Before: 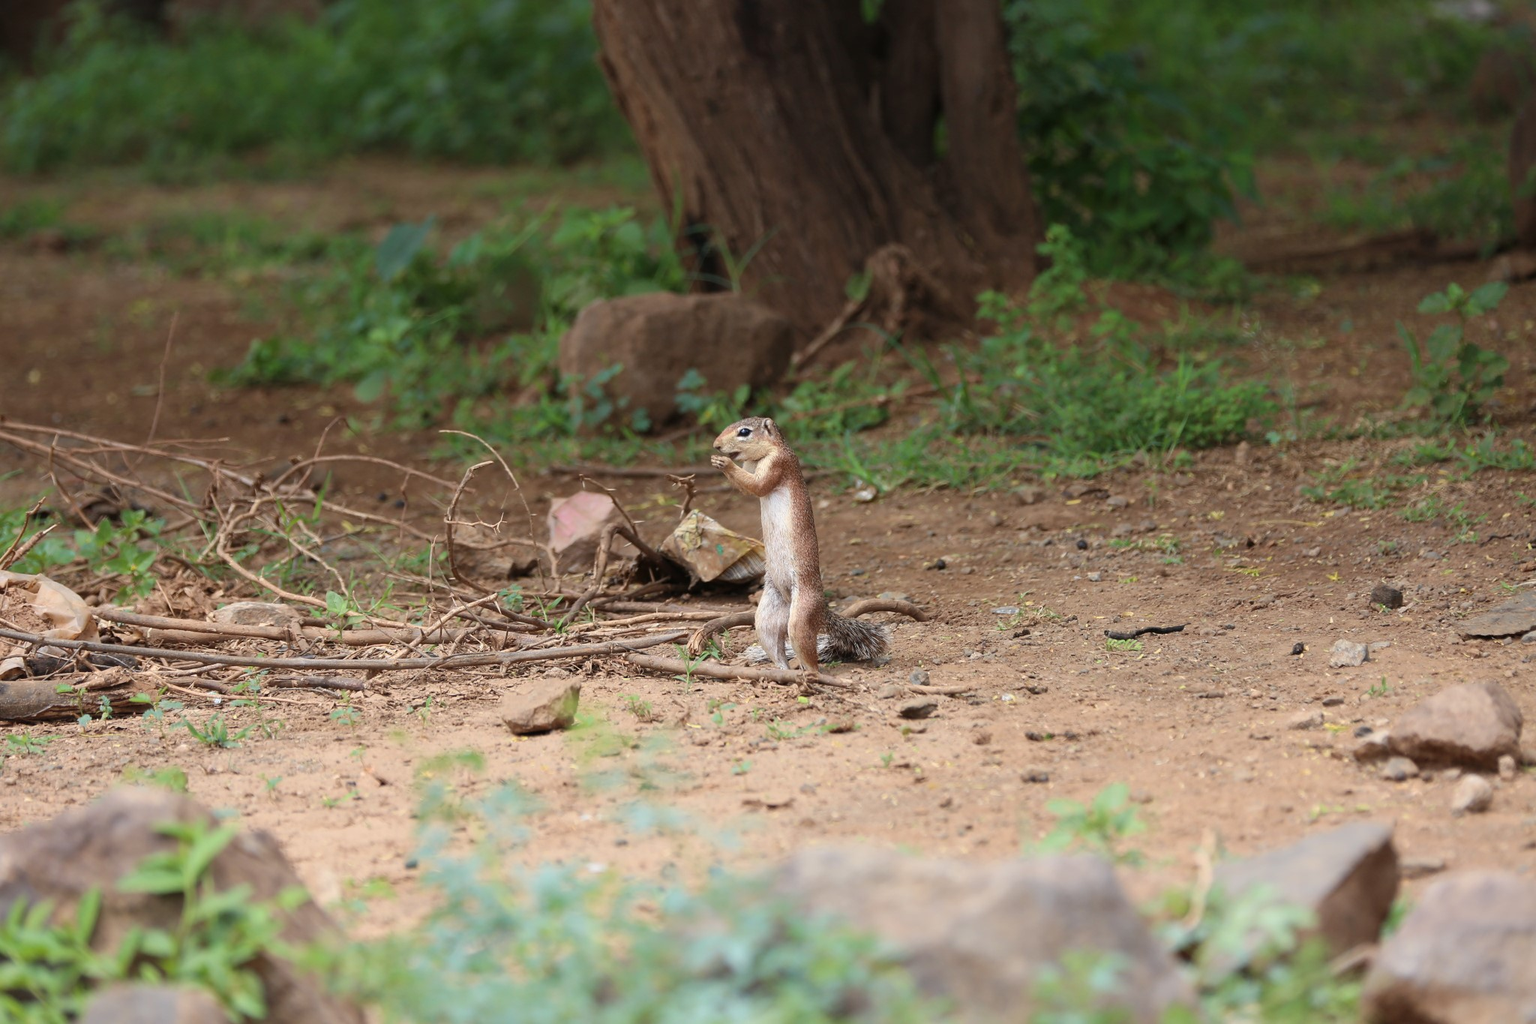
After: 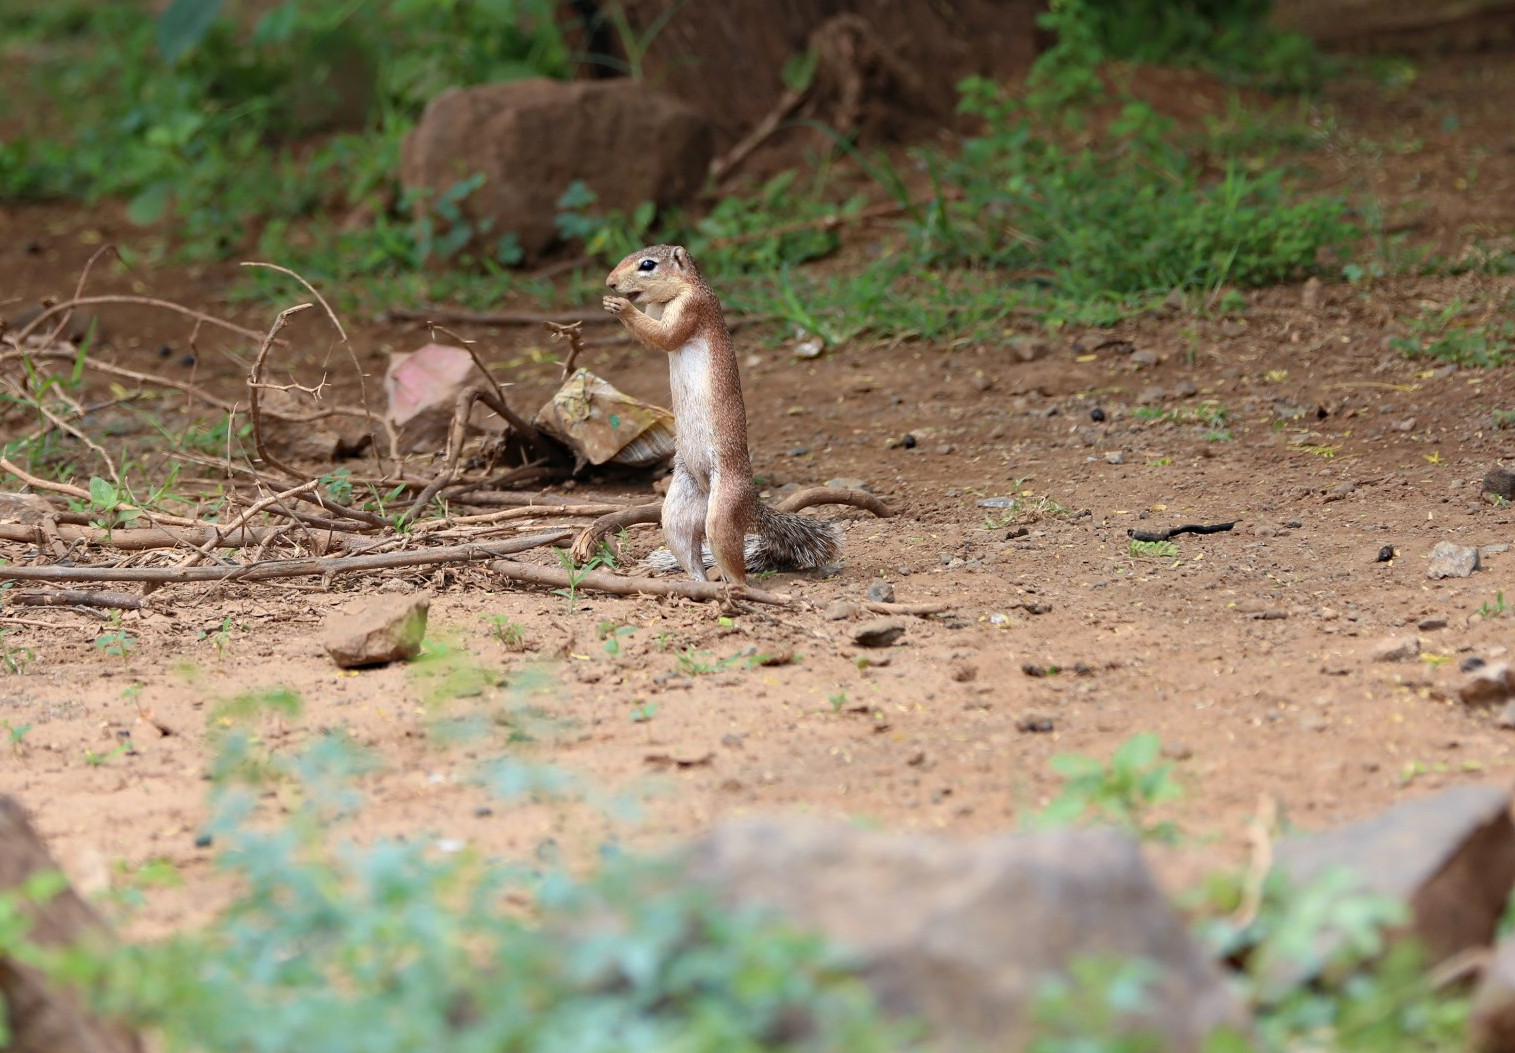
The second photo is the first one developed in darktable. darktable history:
crop: left 16.871%, top 22.857%, right 9.116%
haze removal: compatibility mode true, adaptive false
bloom: size 9%, threshold 100%, strength 7%
